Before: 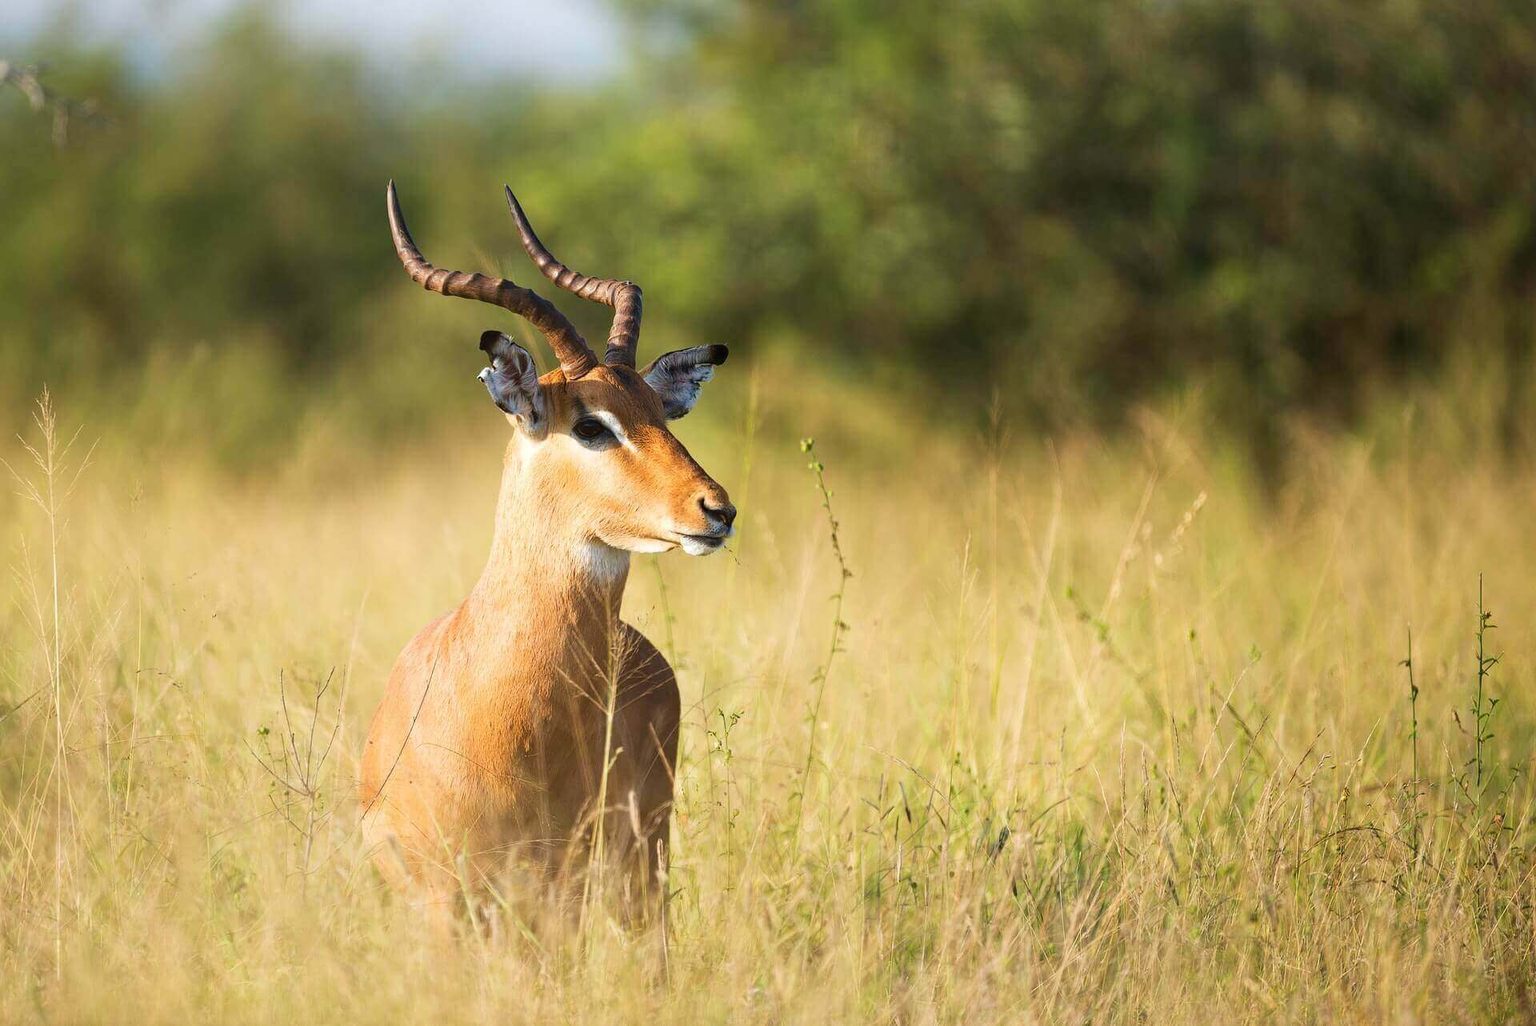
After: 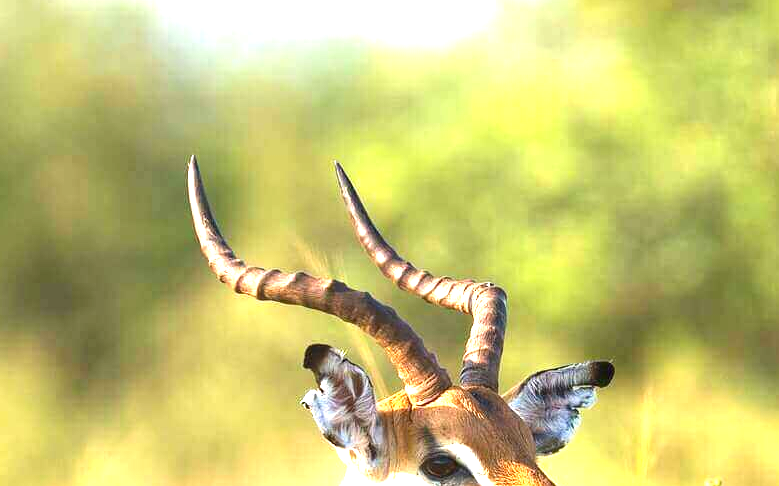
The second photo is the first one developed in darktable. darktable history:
exposure: black level correction 0, exposure 1.75 EV, compensate exposure bias true, compensate highlight preservation false
crop: left 15.452%, top 5.459%, right 43.956%, bottom 56.62%
